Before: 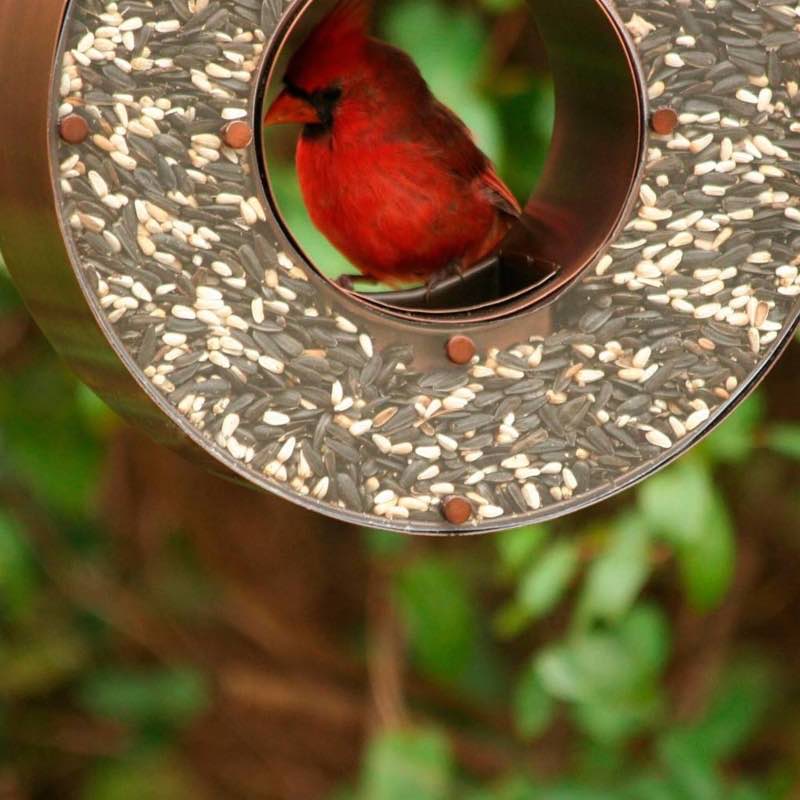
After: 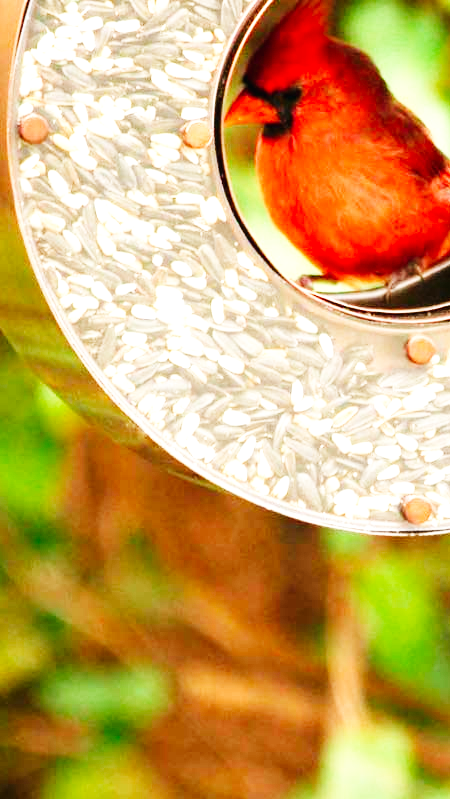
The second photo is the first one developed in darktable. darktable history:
base curve: curves: ch0 [(0, 0.003) (0.001, 0.002) (0.006, 0.004) (0.02, 0.022) (0.048, 0.086) (0.094, 0.234) (0.162, 0.431) (0.258, 0.629) (0.385, 0.8) (0.548, 0.918) (0.751, 0.988) (1, 1)], preserve colors none
exposure: black level correction 0, exposure 1 EV, compensate exposure bias true, compensate highlight preservation false
crop: left 5.114%, right 38.589%
